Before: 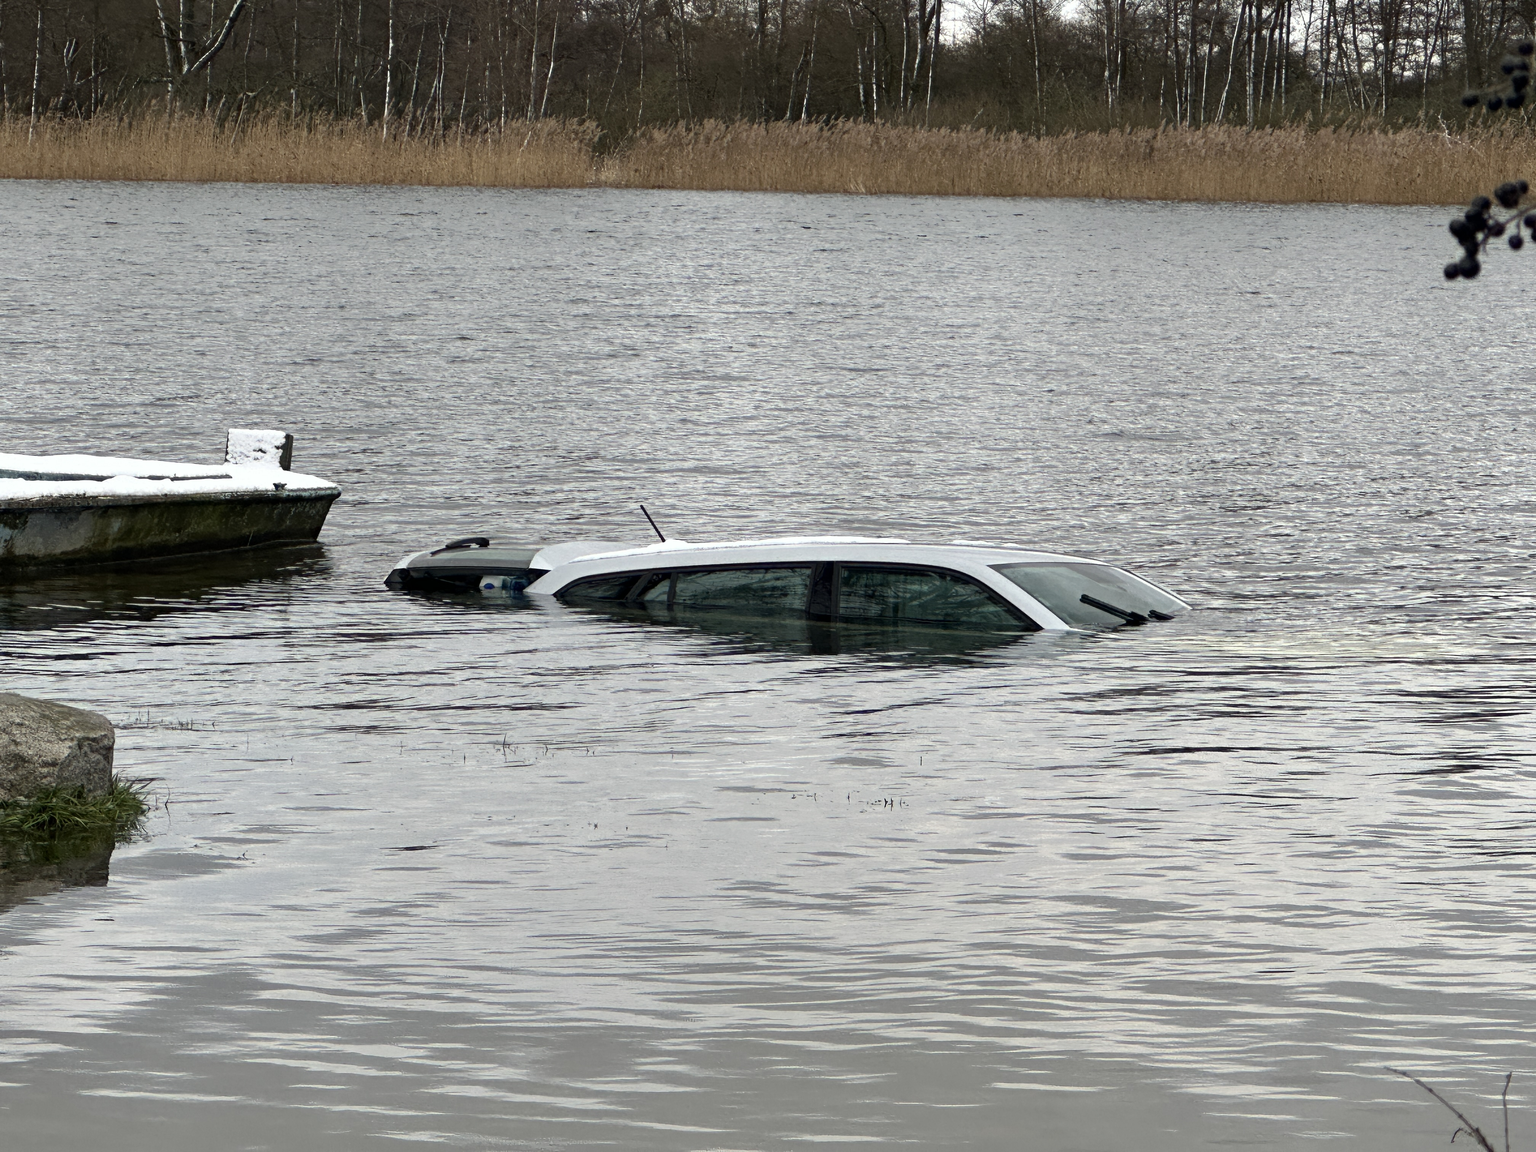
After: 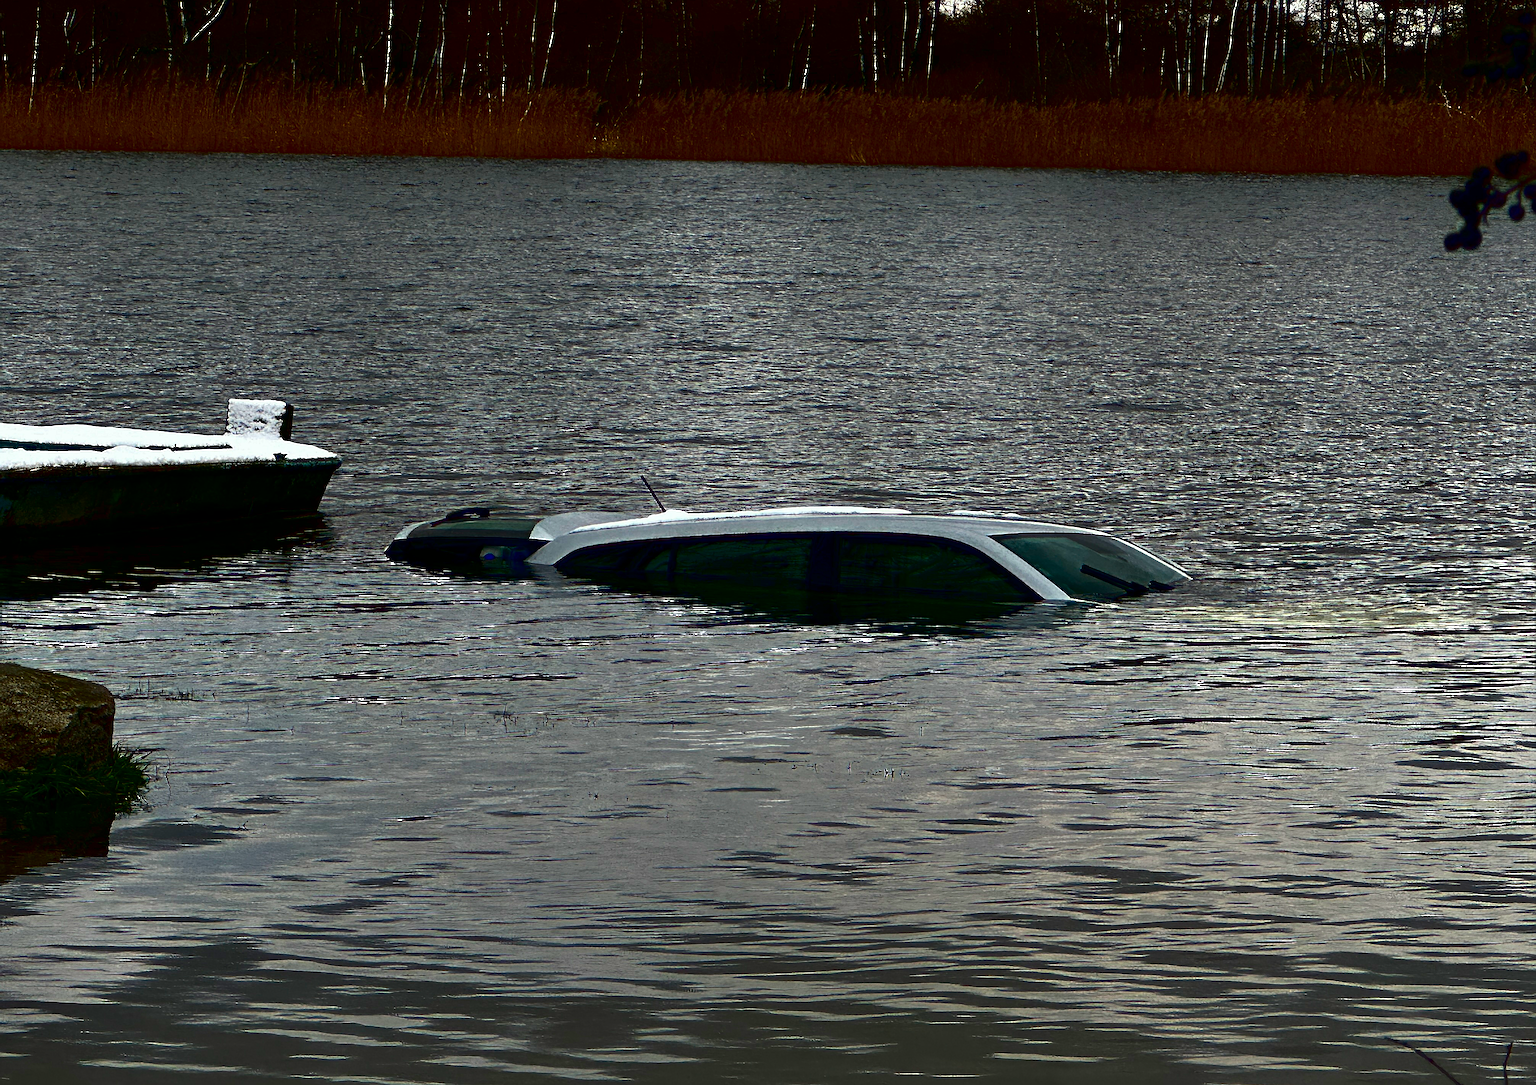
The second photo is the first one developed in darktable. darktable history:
sharpen: amount 0.497
crop and rotate: top 2.642%, bottom 3.176%
contrast brightness saturation: brightness -0.989, saturation 0.989
